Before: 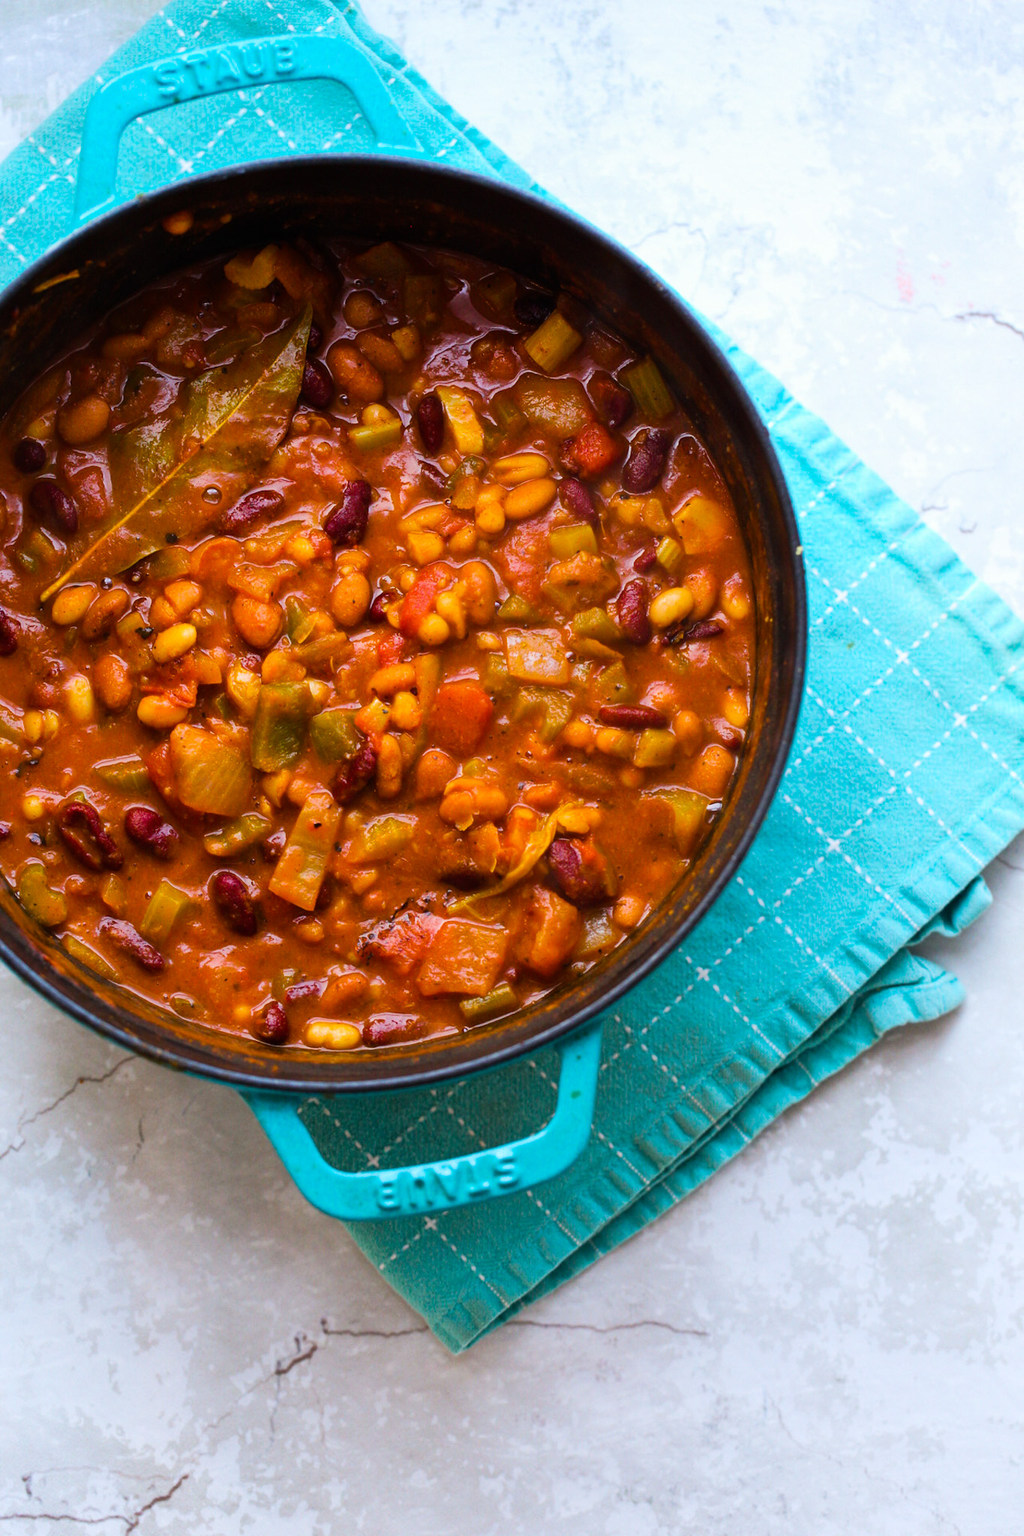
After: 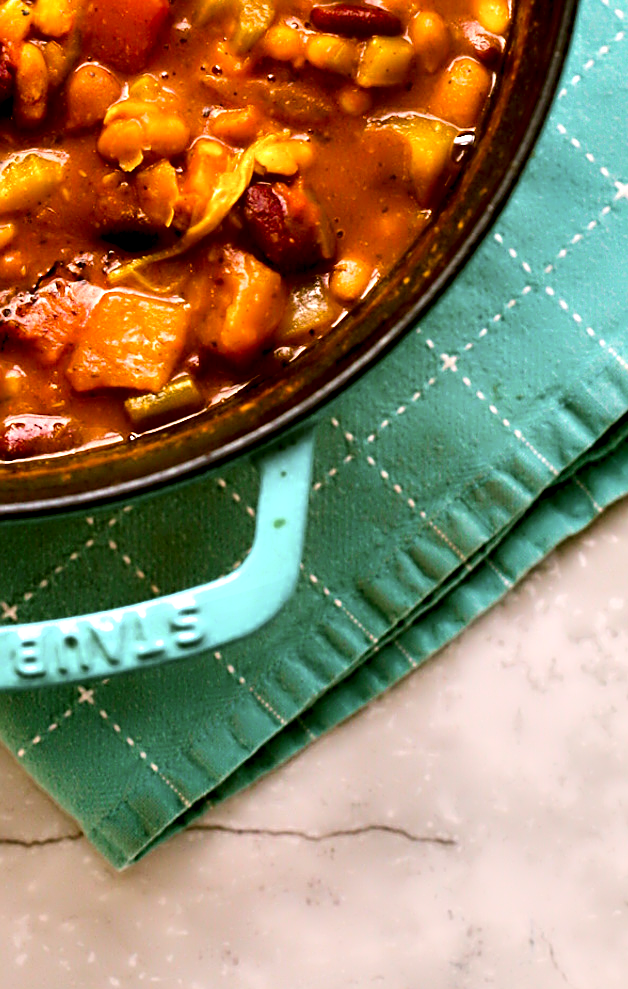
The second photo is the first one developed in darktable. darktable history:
crop: left 35.82%, top 45.71%, right 18.164%, bottom 5.983%
contrast equalizer: octaves 7, y [[0.783, 0.666, 0.575, 0.77, 0.556, 0.501], [0.5 ×6], [0.5 ×6], [0, 0.02, 0.272, 0.399, 0.062, 0], [0 ×6]]
sharpen: on, module defaults
color correction: highlights a* 8.5, highlights b* 15.17, shadows a* -0.548, shadows b* 26.17
